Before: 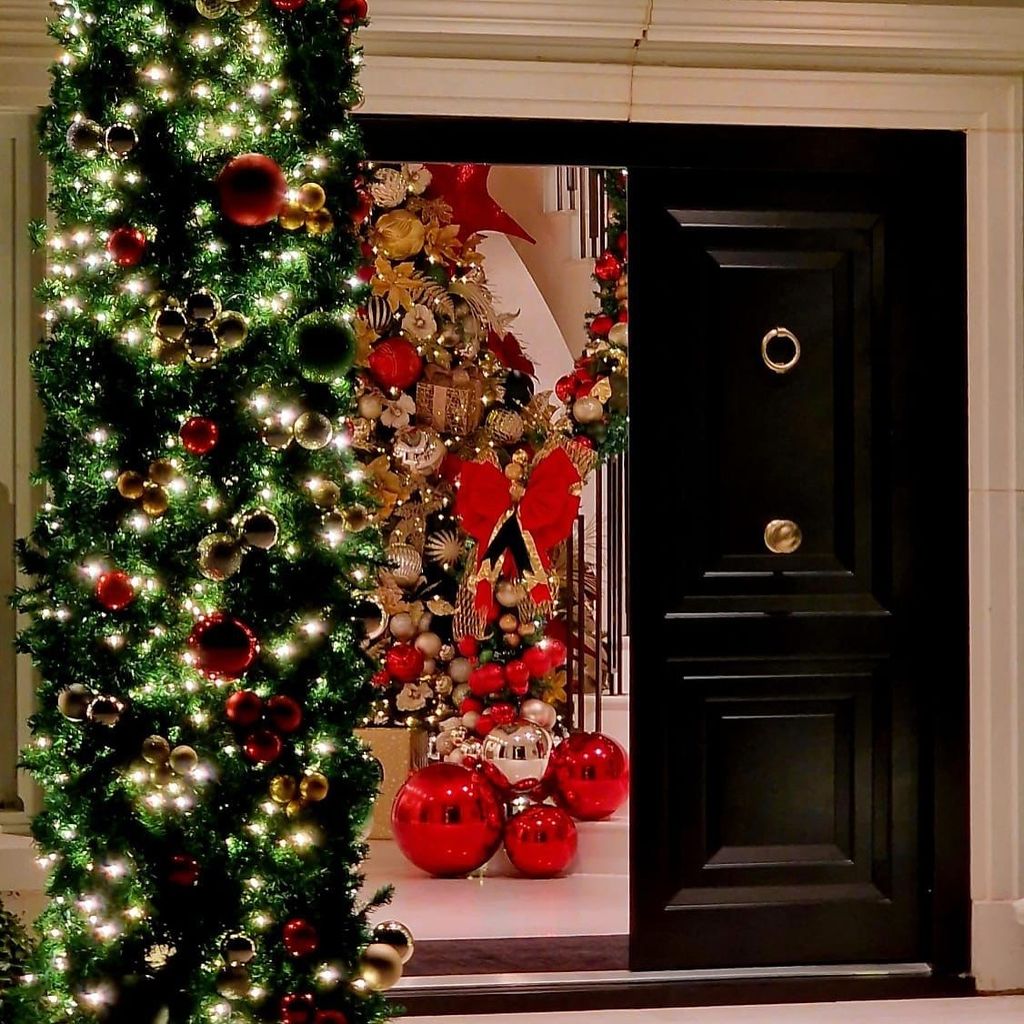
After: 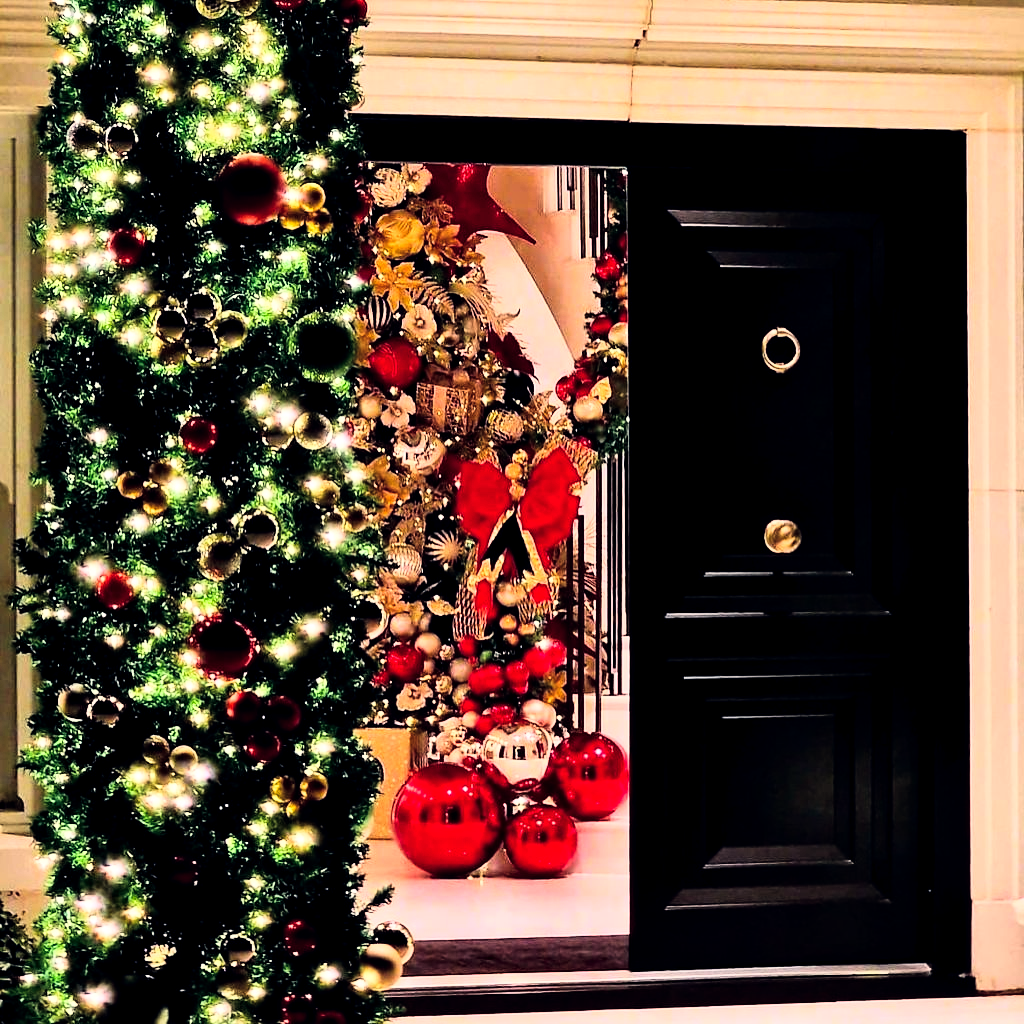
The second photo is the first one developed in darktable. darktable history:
color balance rgb: shadows lift › hue 87.51°, highlights gain › chroma 1.35%, highlights gain › hue 55.1°, global offset › chroma 0.13%, global offset › hue 253.66°, perceptual saturation grading › global saturation 16.38%
local contrast: highlights 100%, shadows 100%, detail 120%, midtone range 0.2
rgb curve: curves: ch0 [(0, 0) (0.21, 0.15) (0.24, 0.21) (0.5, 0.75) (0.75, 0.96) (0.89, 0.99) (1, 1)]; ch1 [(0, 0.02) (0.21, 0.13) (0.25, 0.2) (0.5, 0.67) (0.75, 0.9) (0.89, 0.97) (1, 1)]; ch2 [(0, 0.02) (0.21, 0.13) (0.25, 0.2) (0.5, 0.67) (0.75, 0.9) (0.89, 0.97) (1, 1)], compensate middle gray true
